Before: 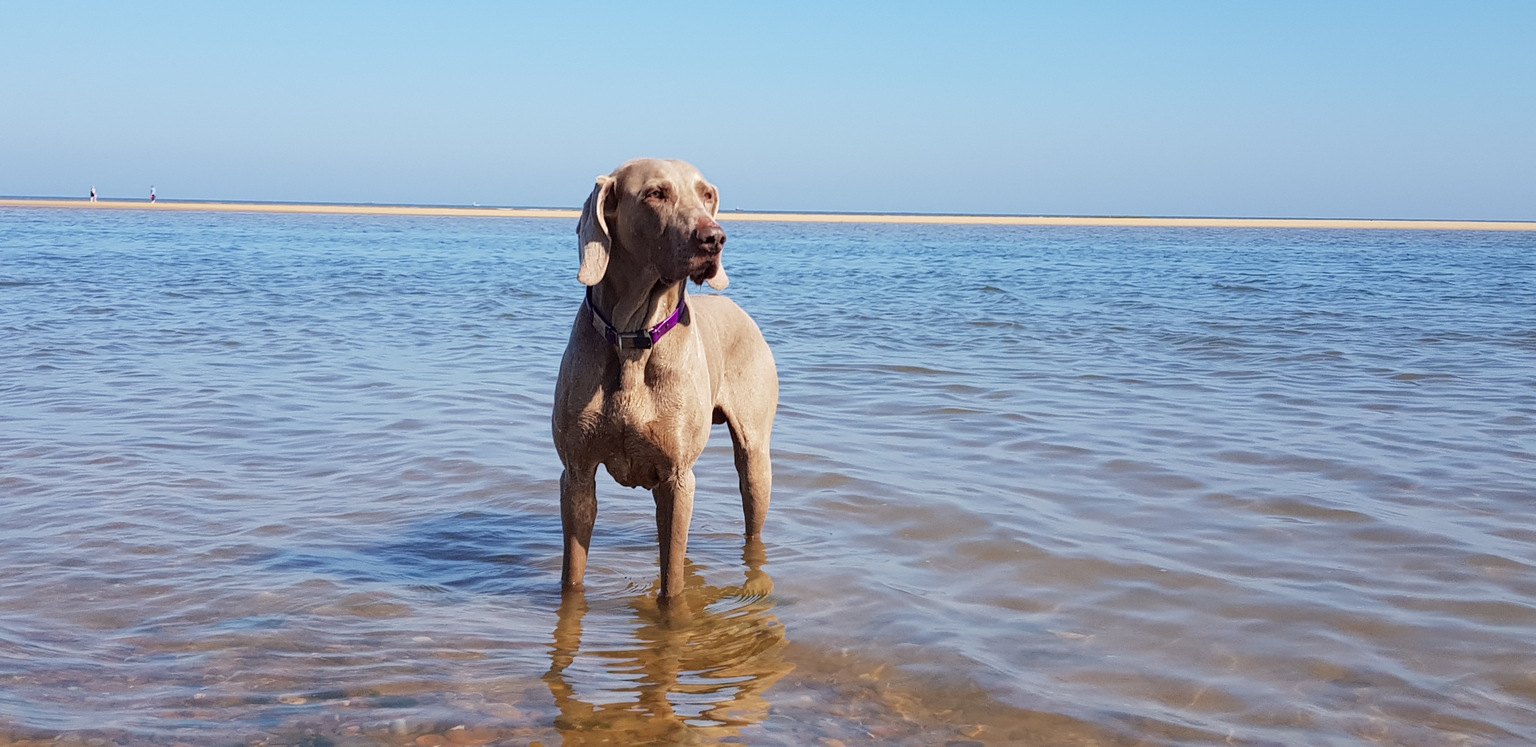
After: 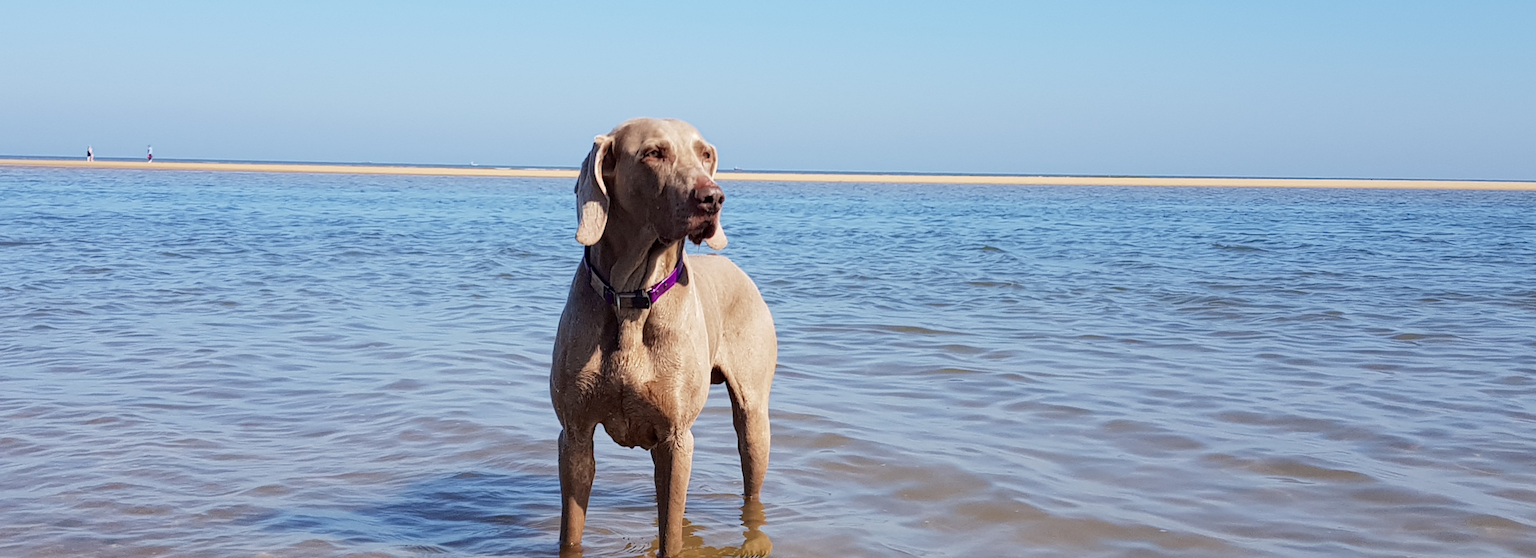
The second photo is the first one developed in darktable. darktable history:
exposure: black level correction 0.002, compensate highlight preservation false
crop: left 0.258%, top 5.542%, bottom 19.78%
